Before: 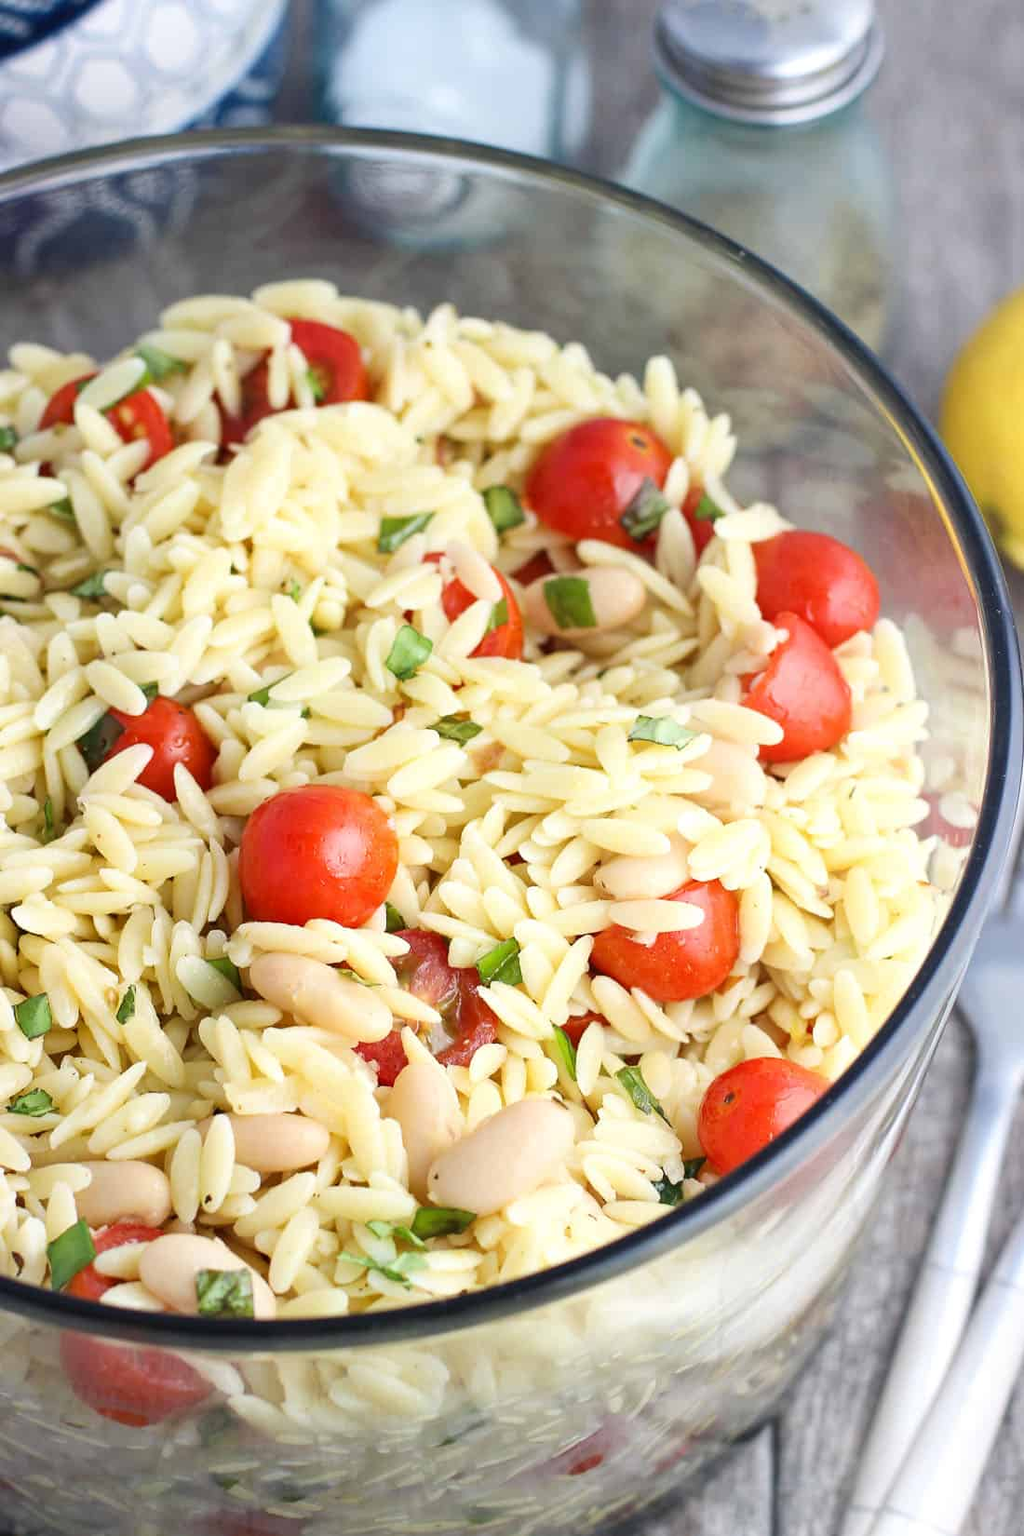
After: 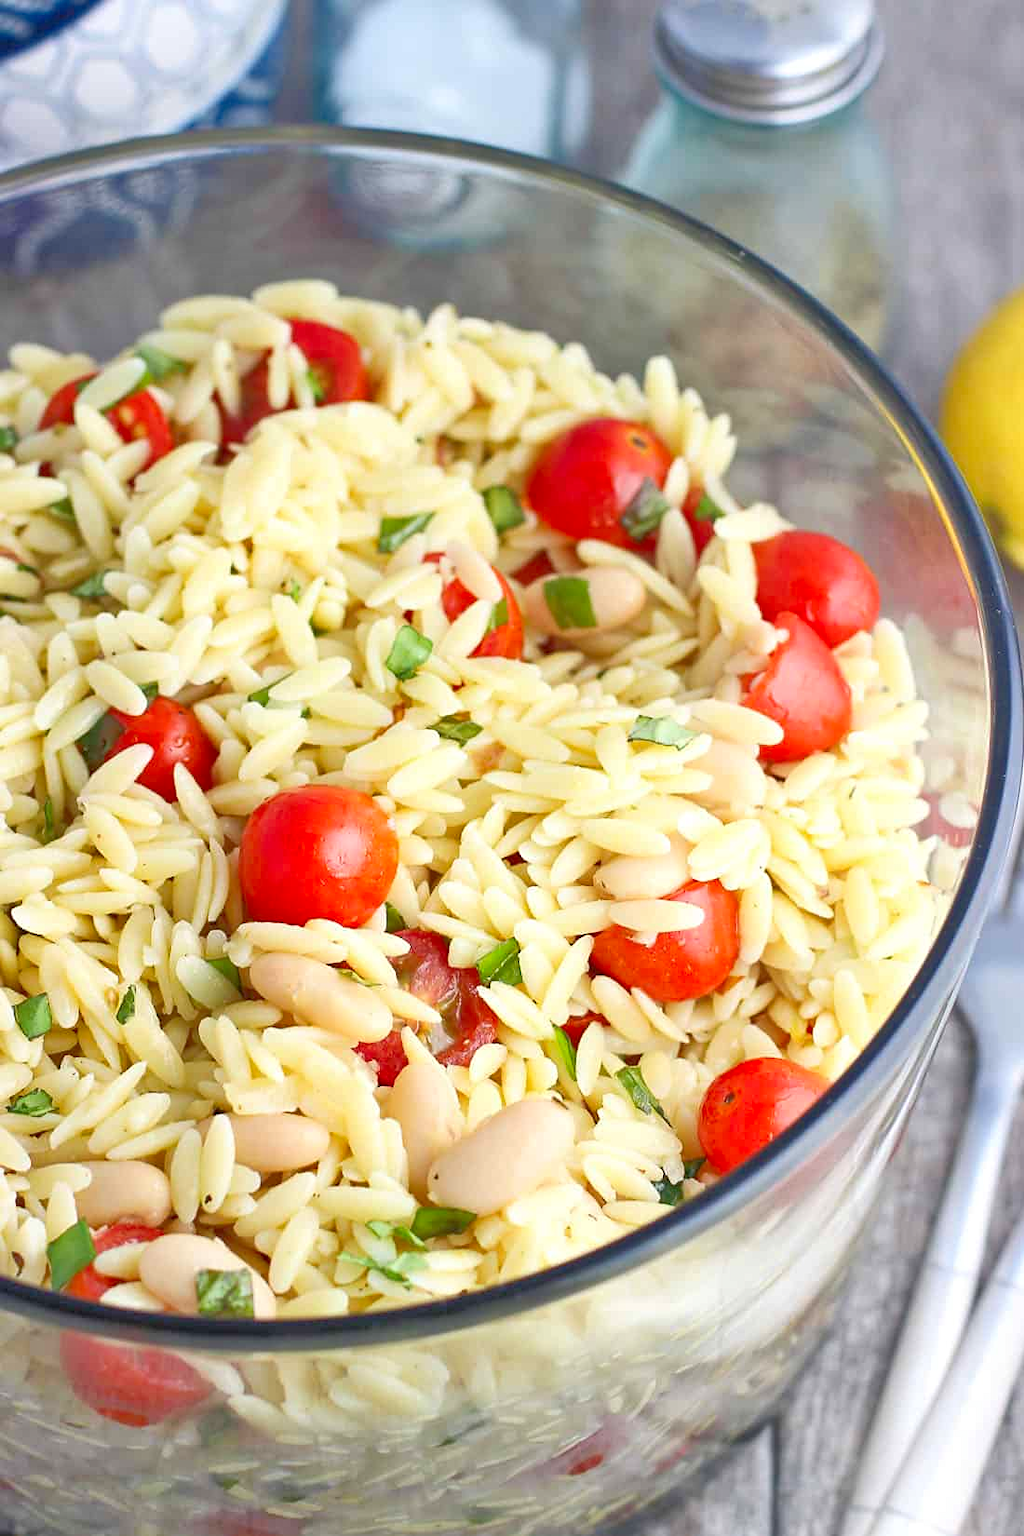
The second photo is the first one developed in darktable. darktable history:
tone equalizer: -7 EV 0.148 EV, -6 EV 0.579 EV, -5 EV 1.14 EV, -4 EV 1.32 EV, -3 EV 1.18 EV, -2 EV 0.6 EV, -1 EV 0.15 EV
sharpen: amount 0.216
color correction: highlights b* -0.04, saturation 1.15
